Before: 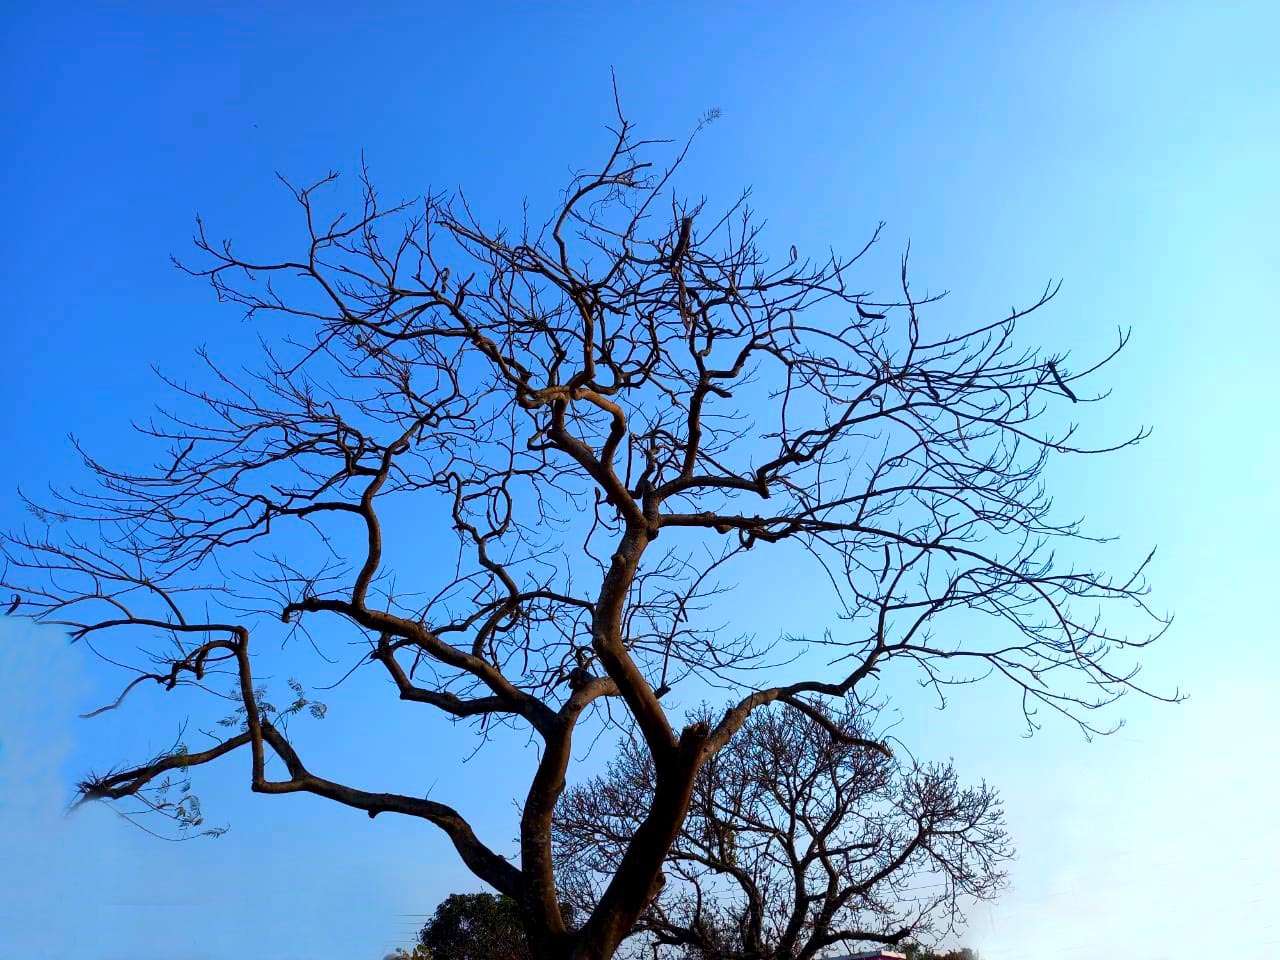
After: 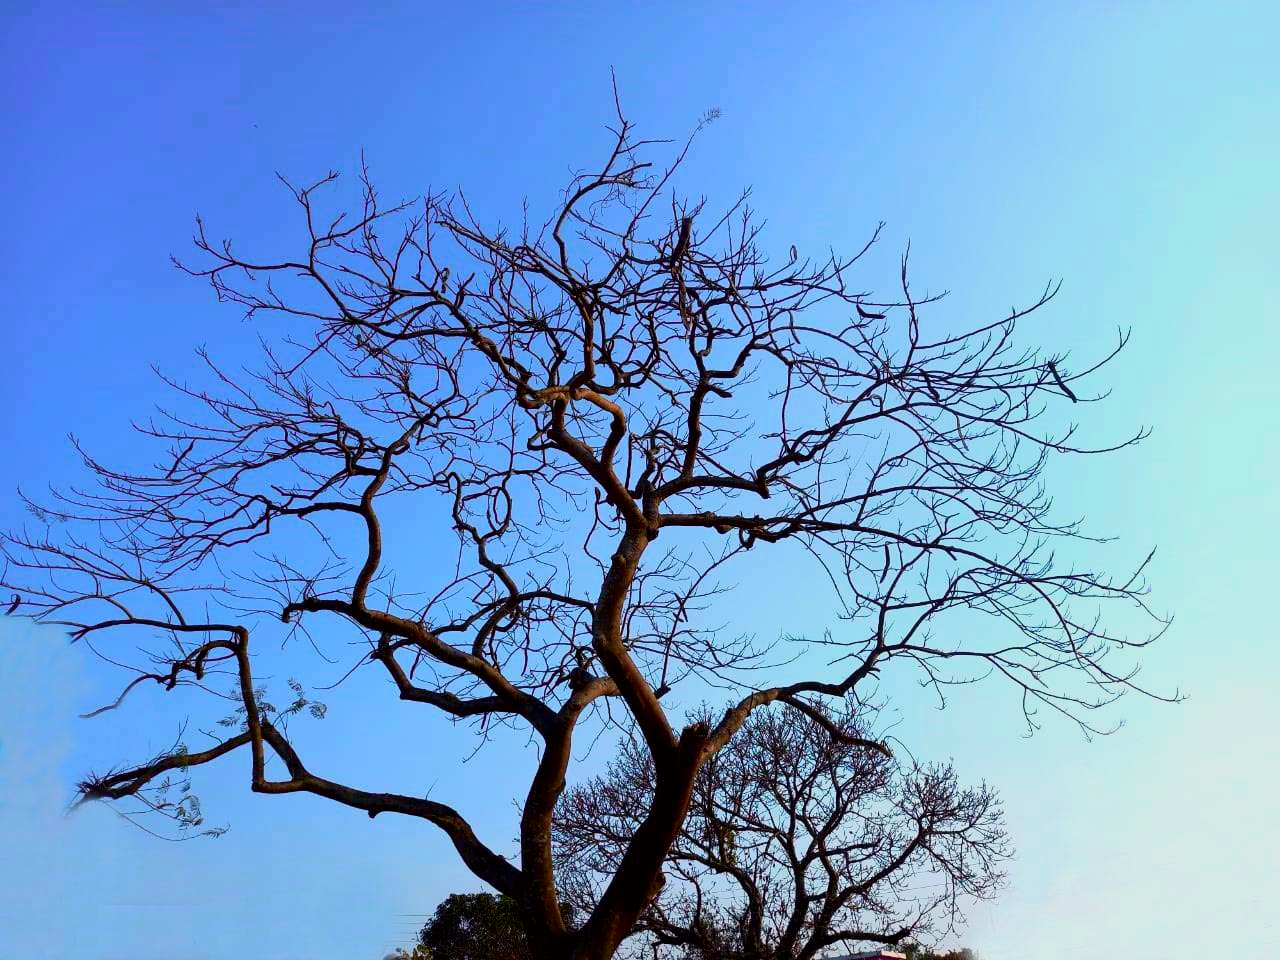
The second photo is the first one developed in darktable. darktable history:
tone curve: curves: ch0 [(0, 0) (0.091, 0.066) (0.184, 0.16) (0.491, 0.519) (0.748, 0.765) (1, 0.919)]; ch1 [(0, 0) (0.179, 0.173) (0.322, 0.32) (0.424, 0.424) (0.502, 0.504) (0.56, 0.578) (0.631, 0.675) (0.777, 0.806) (1, 1)]; ch2 [(0, 0) (0.434, 0.447) (0.483, 0.487) (0.547, 0.573) (0.676, 0.673) (1, 1)], color space Lab, independent channels
